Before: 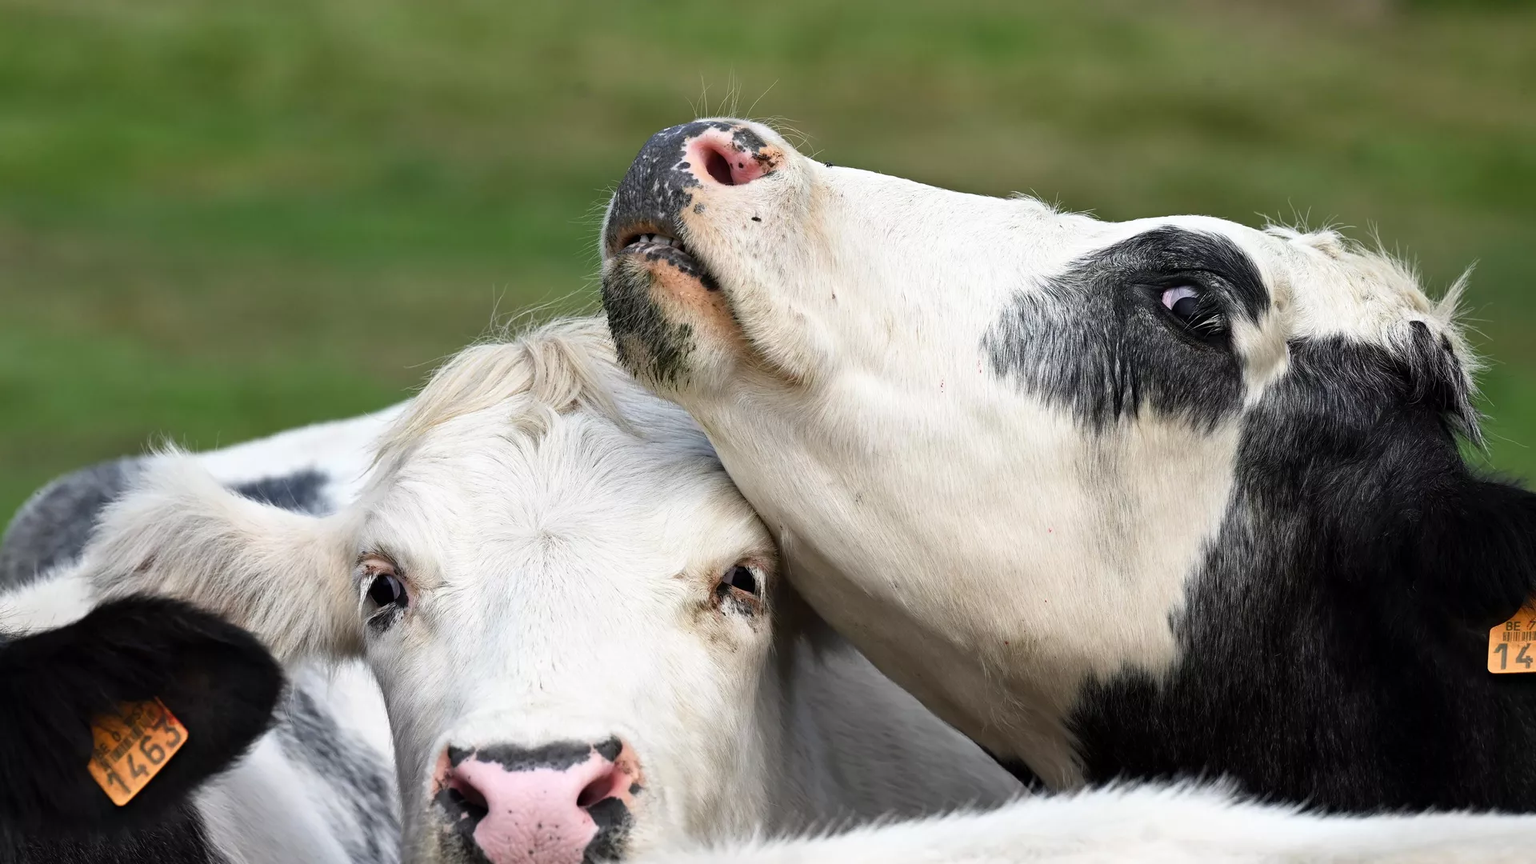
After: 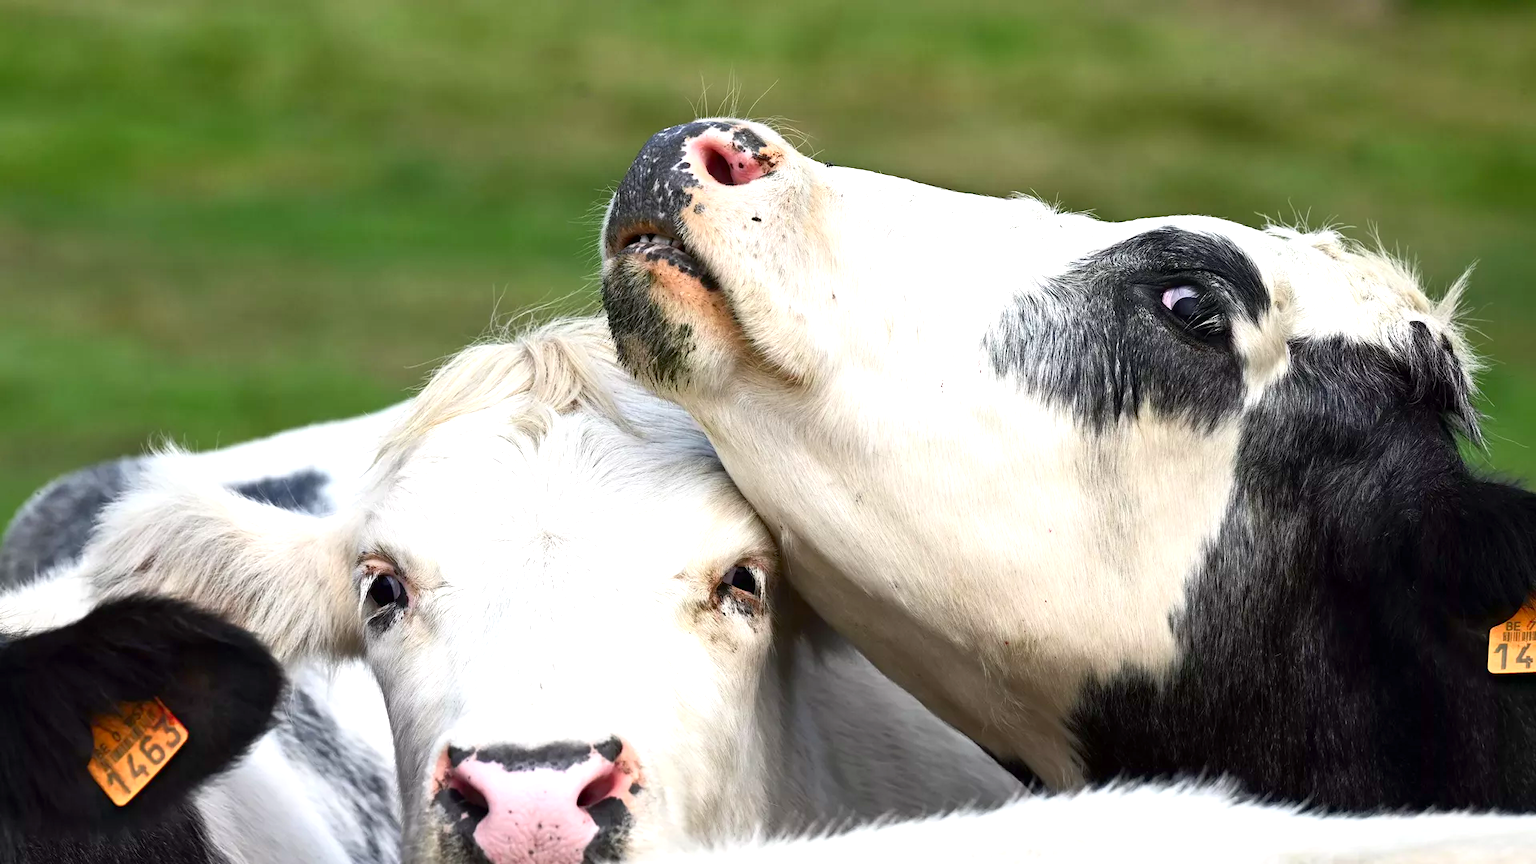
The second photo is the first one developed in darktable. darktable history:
white balance: emerald 1
shadows and highlights: shadows 43.06, highlights 6.94
exposure: black level correction 0, exposure 0.5 EV, compensate highlight preservation false
contrast brightness saturation: contrast 0.13, brightness -0.05, saturation 0.16
